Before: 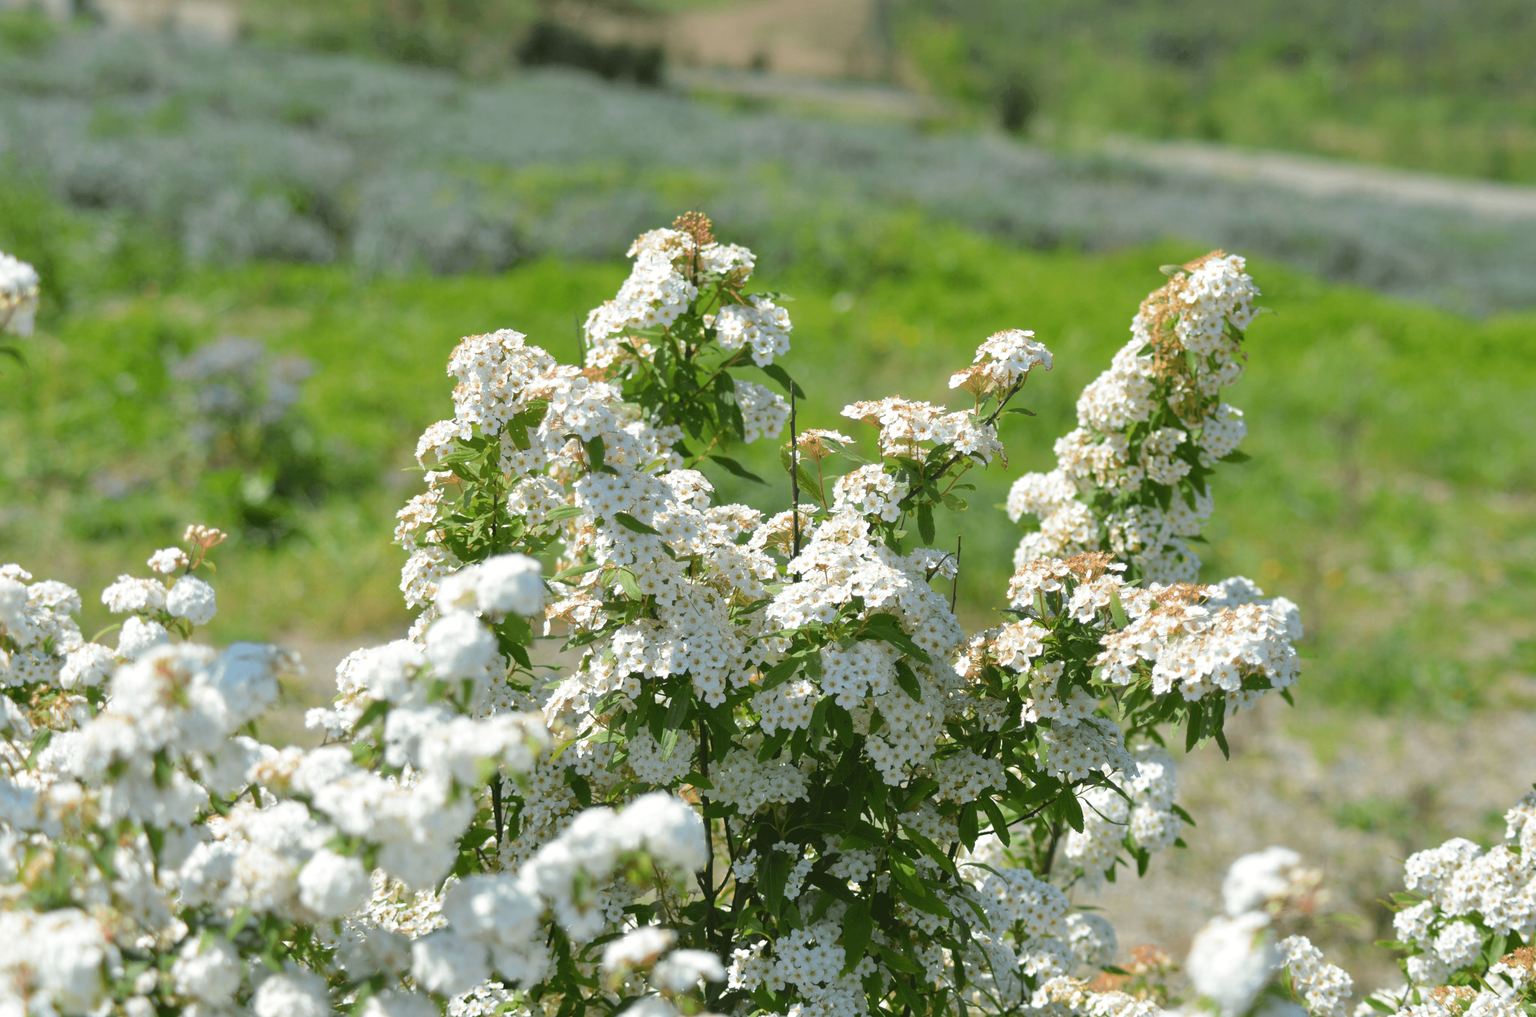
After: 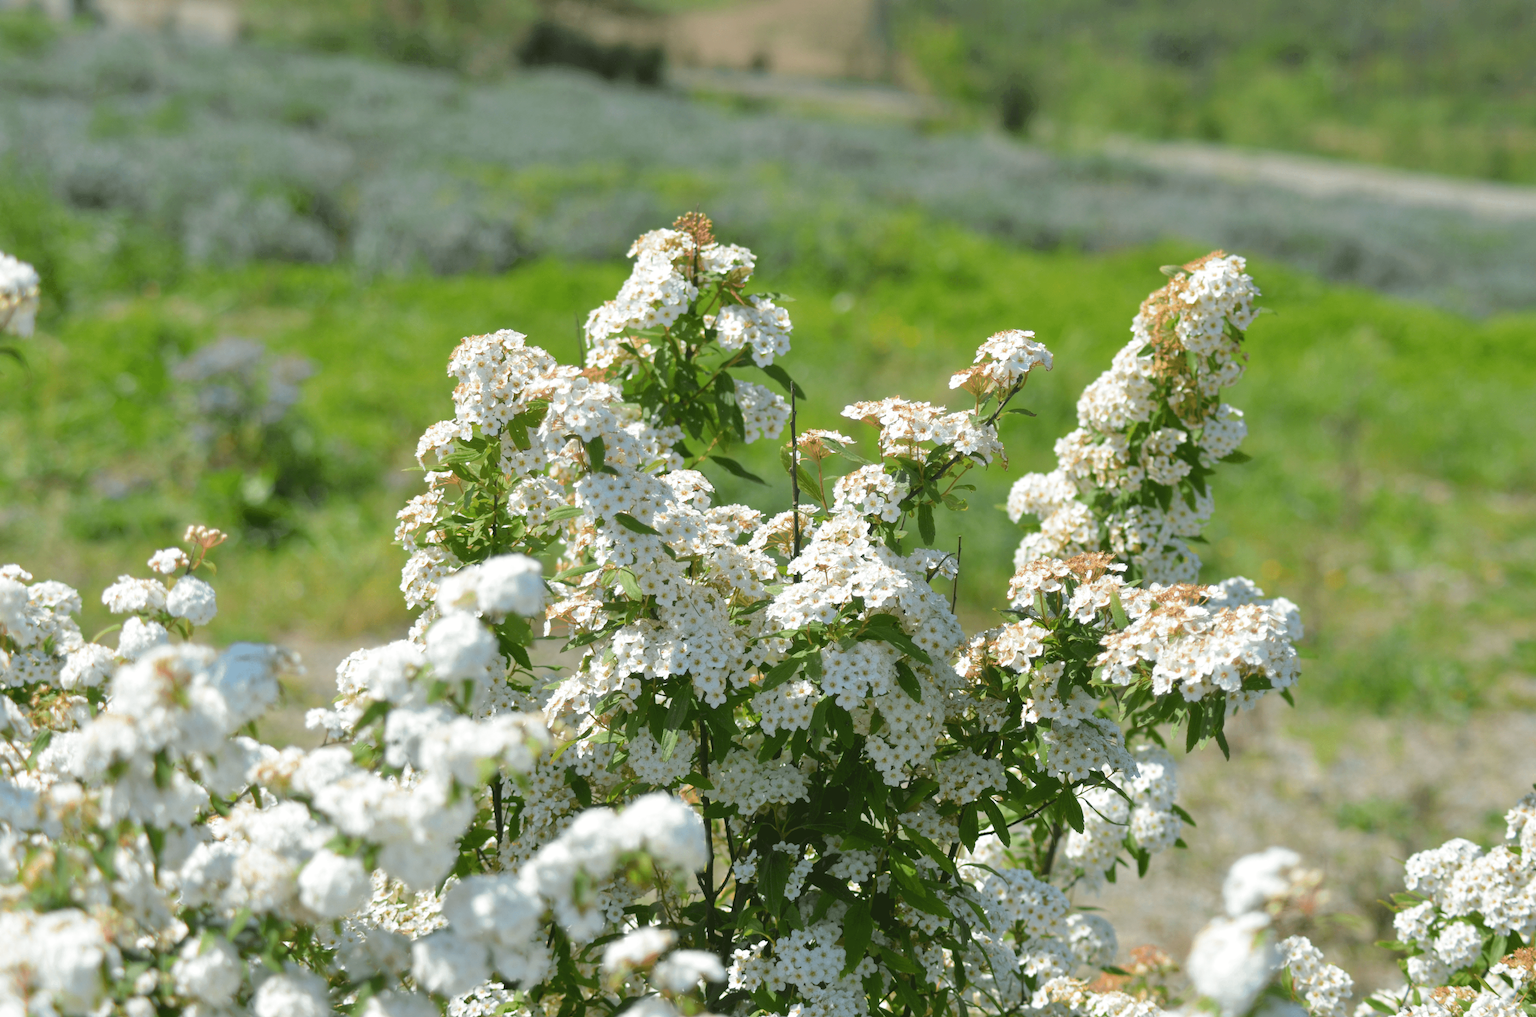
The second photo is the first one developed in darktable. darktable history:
vignetting: fall-off start 116.18%, fall-off radius 59.48%
